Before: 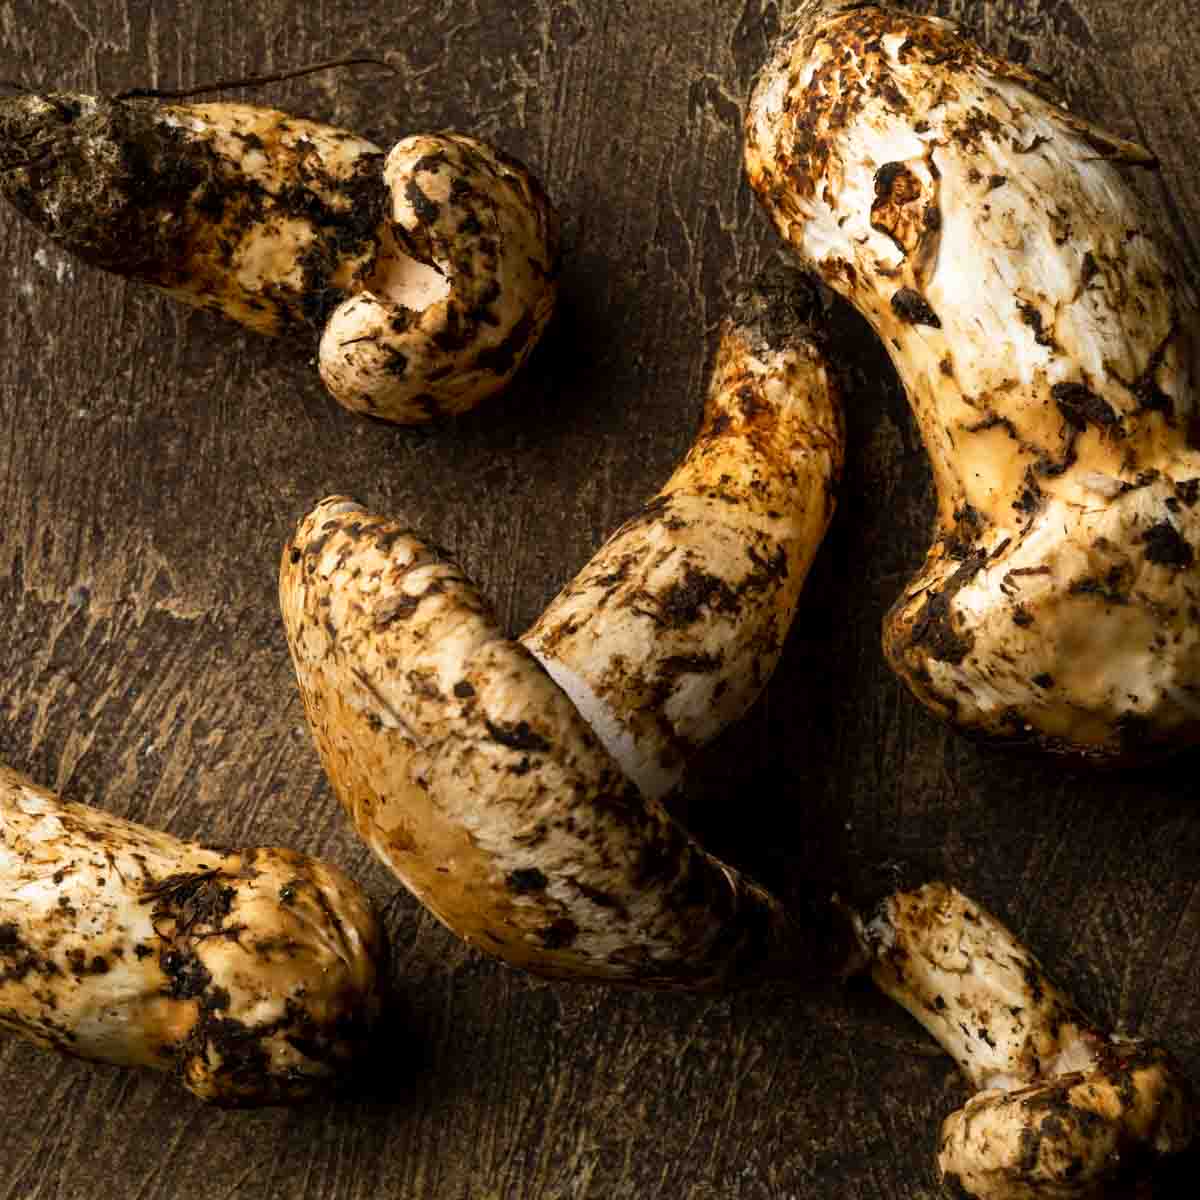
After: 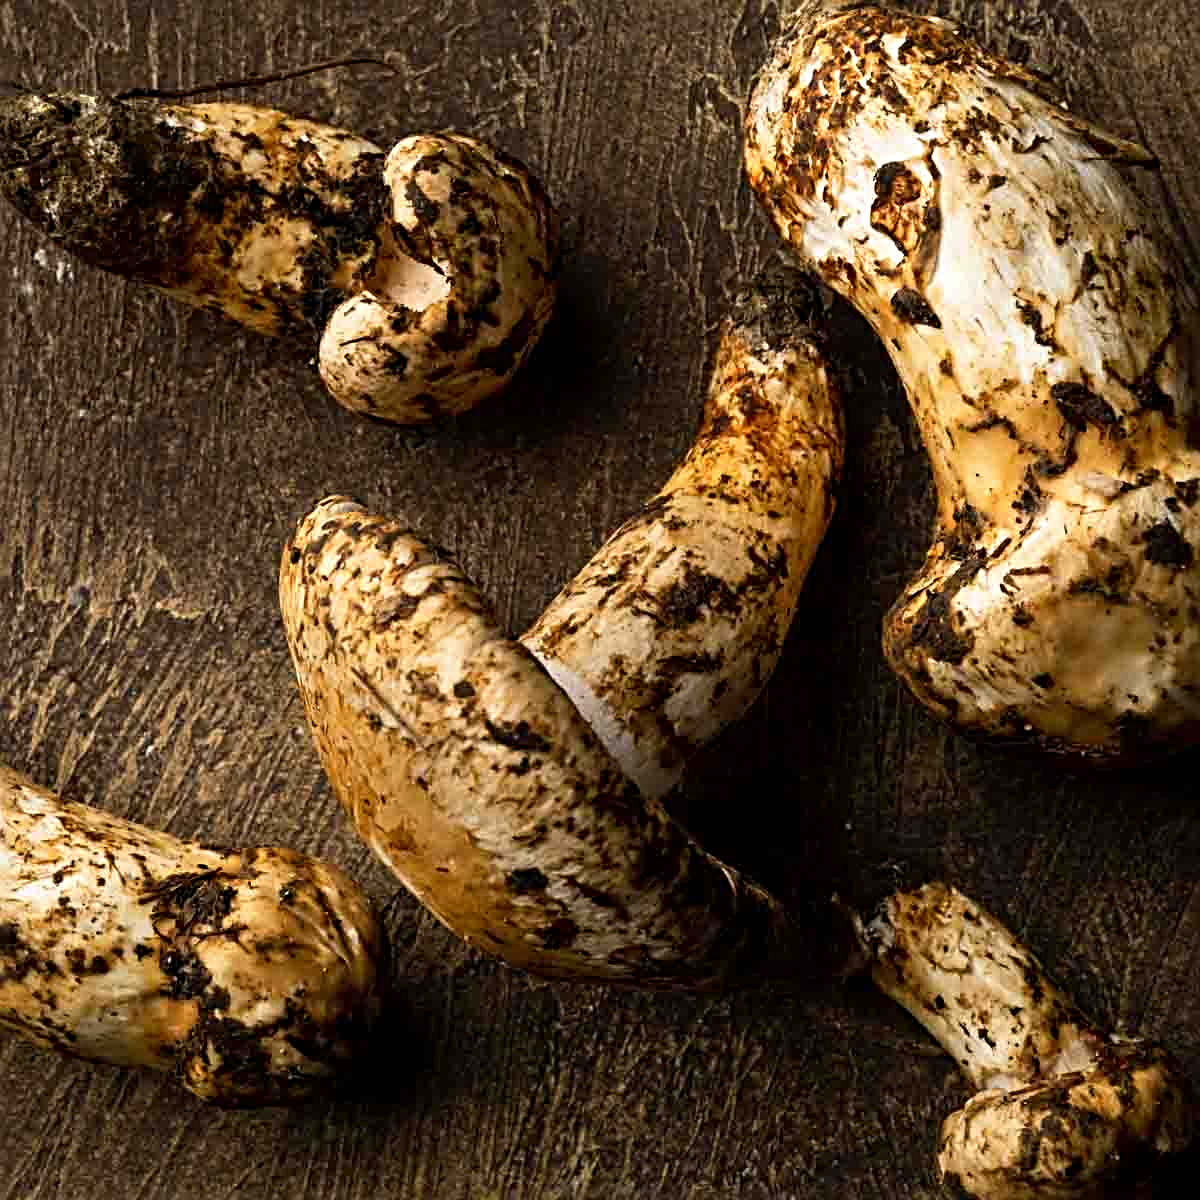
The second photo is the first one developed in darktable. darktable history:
sharpen: radius 3.974
